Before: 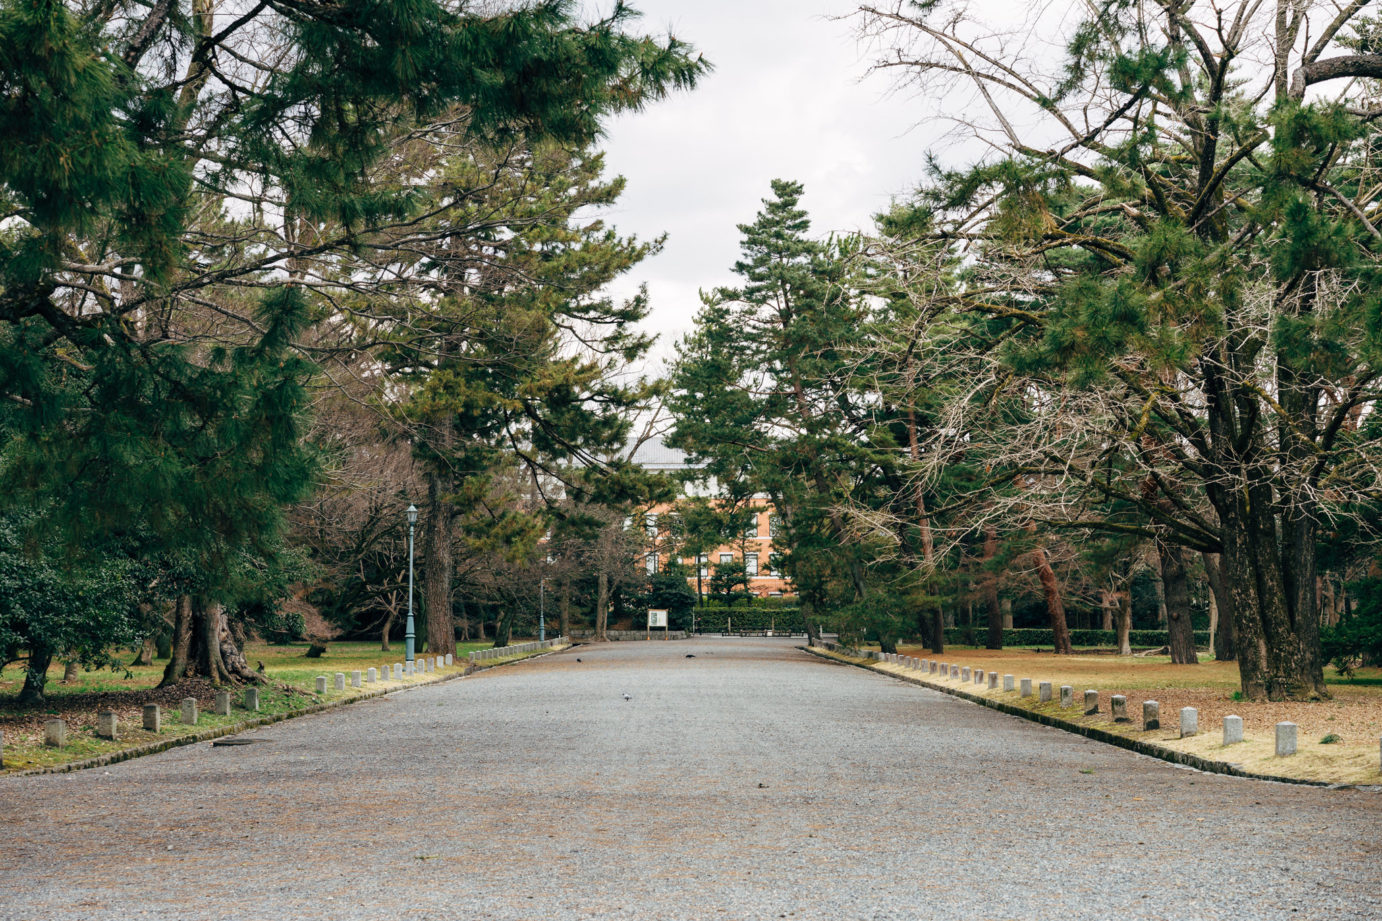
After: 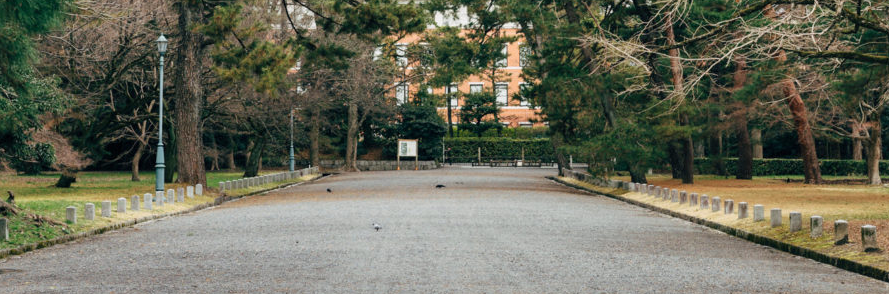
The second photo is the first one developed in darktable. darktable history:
crop: left 18.091%, top 51.13%, right 17.525%, bottom 16.85%
shadows and highlights: soften with gaussian
